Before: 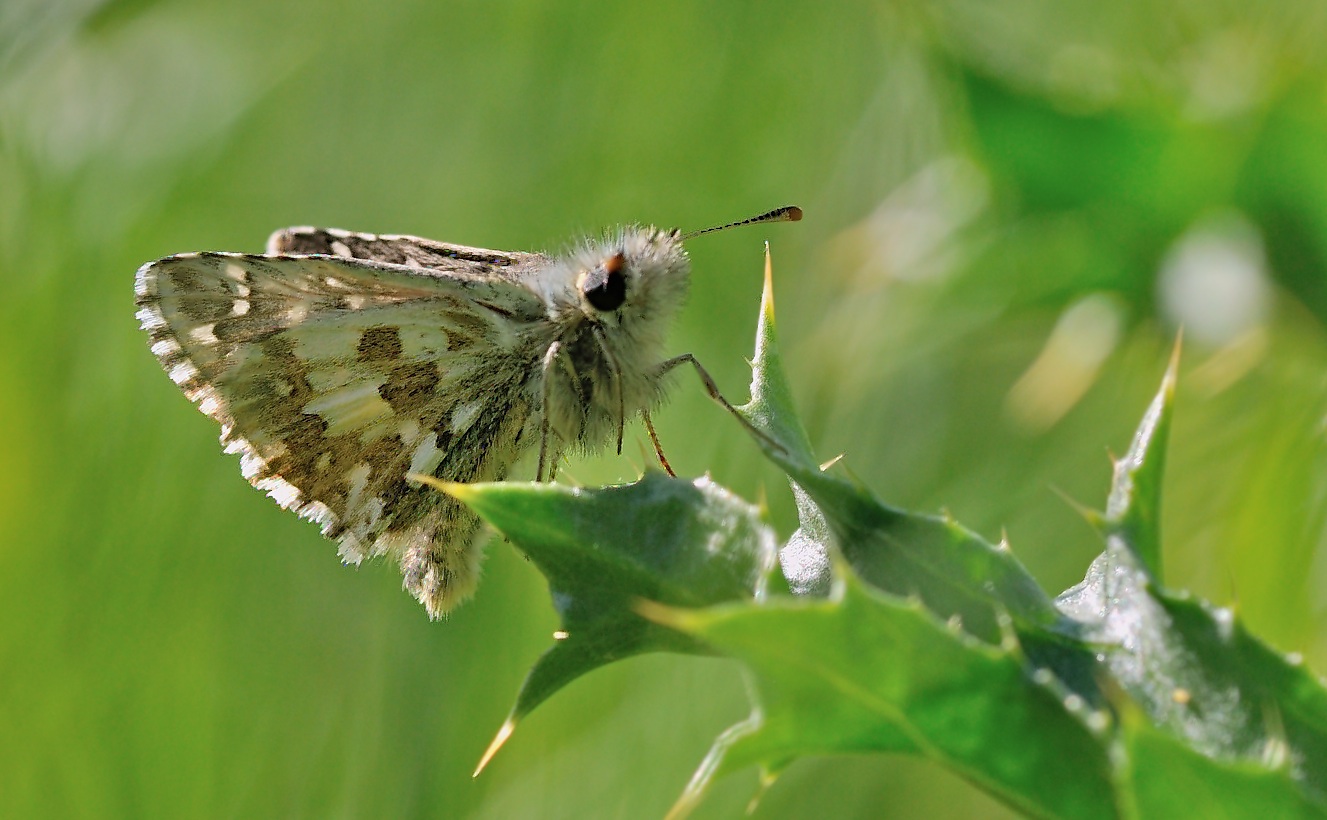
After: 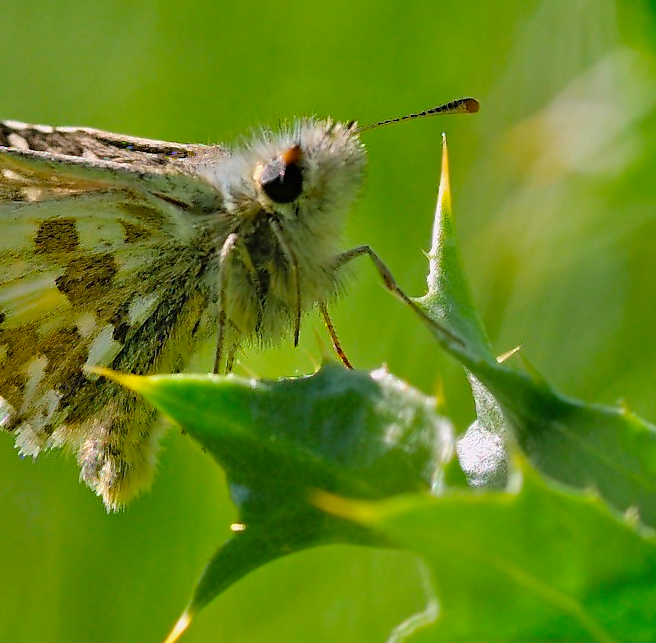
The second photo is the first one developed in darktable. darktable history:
color balance rgb: perceptual saturation grading › global saturation 30%, global vibrance 20%
bloom: size 9%, threshold 100%, strength 7%
crop and rotate: angle 0.02°, left 24.353%, top 13.219%, right 26.156%, bottom 8.224%
